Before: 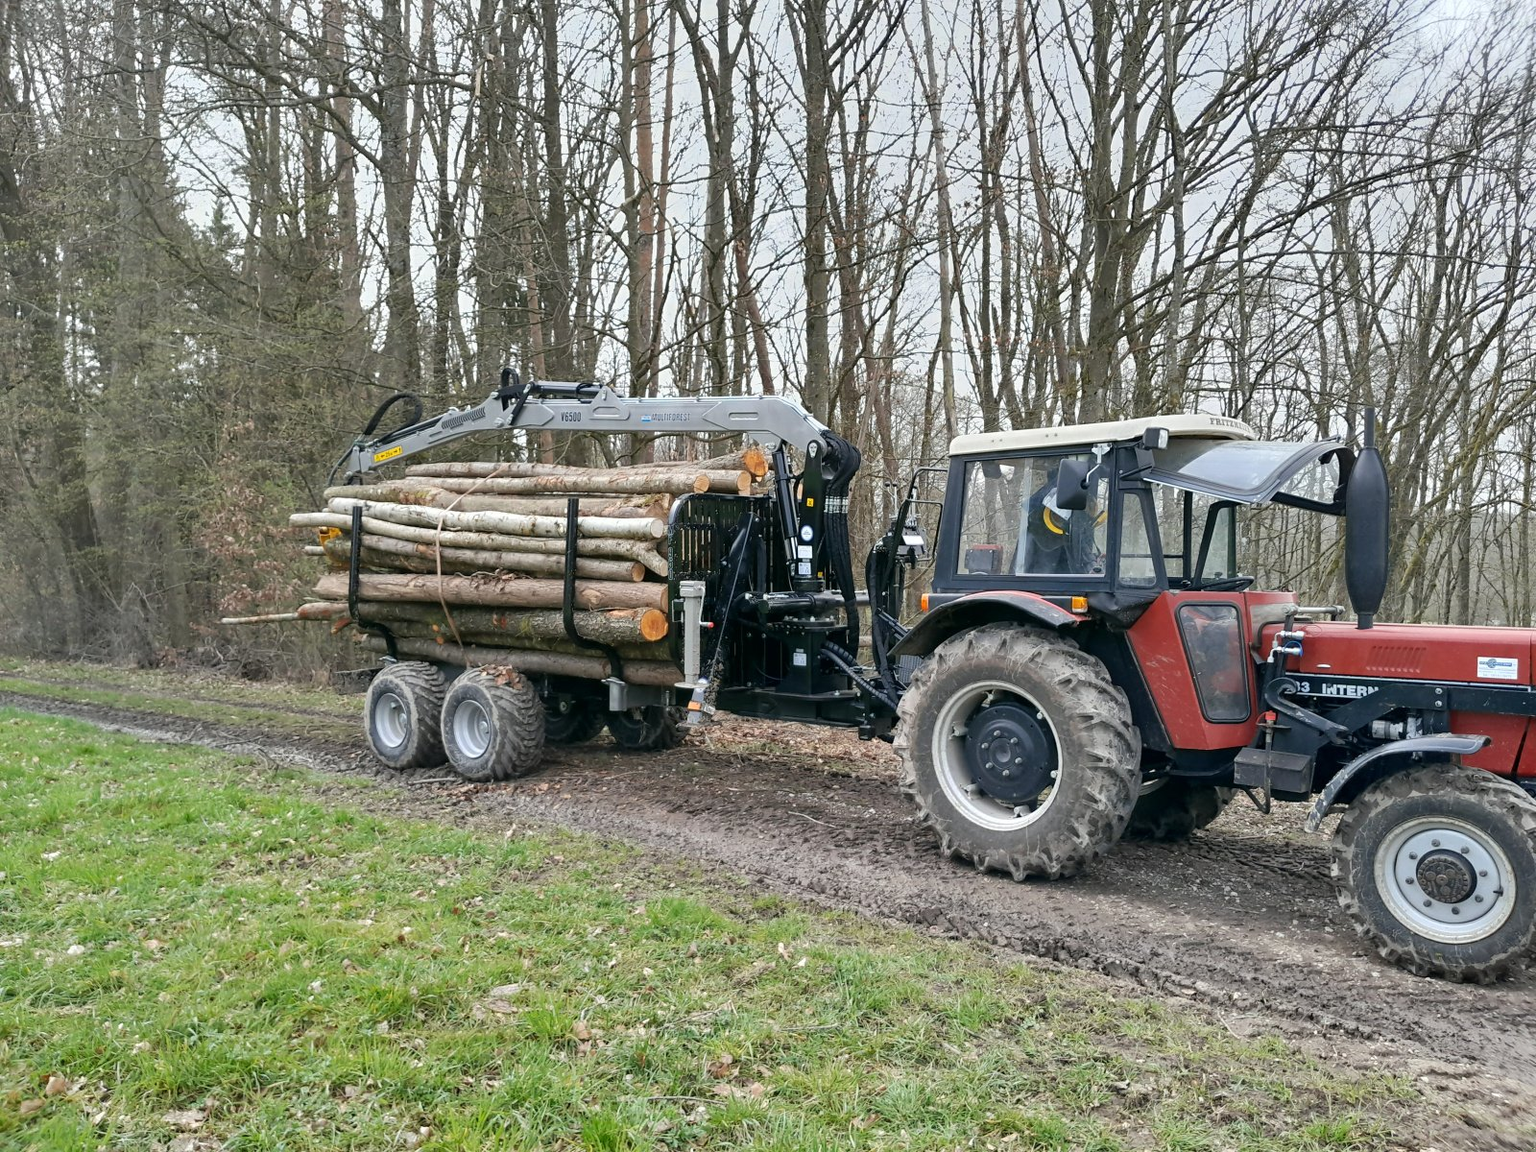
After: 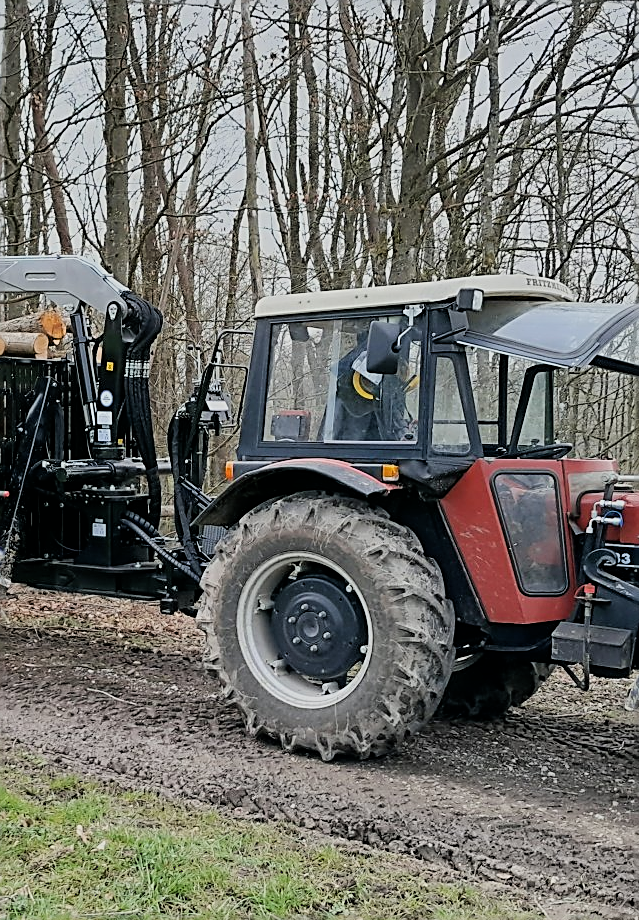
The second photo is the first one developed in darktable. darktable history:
sharpen: amount 0.891
filmic rgb: black relative exposure -7.65 EV, white relative exposure 4.56 EV, threshold 5.97 EV, hardness 3.61, color science v6 (2022), enable highlight reconstruction true
crop: left 45.914%, top 13.111%, right 14.124%, bottom 10.143%
